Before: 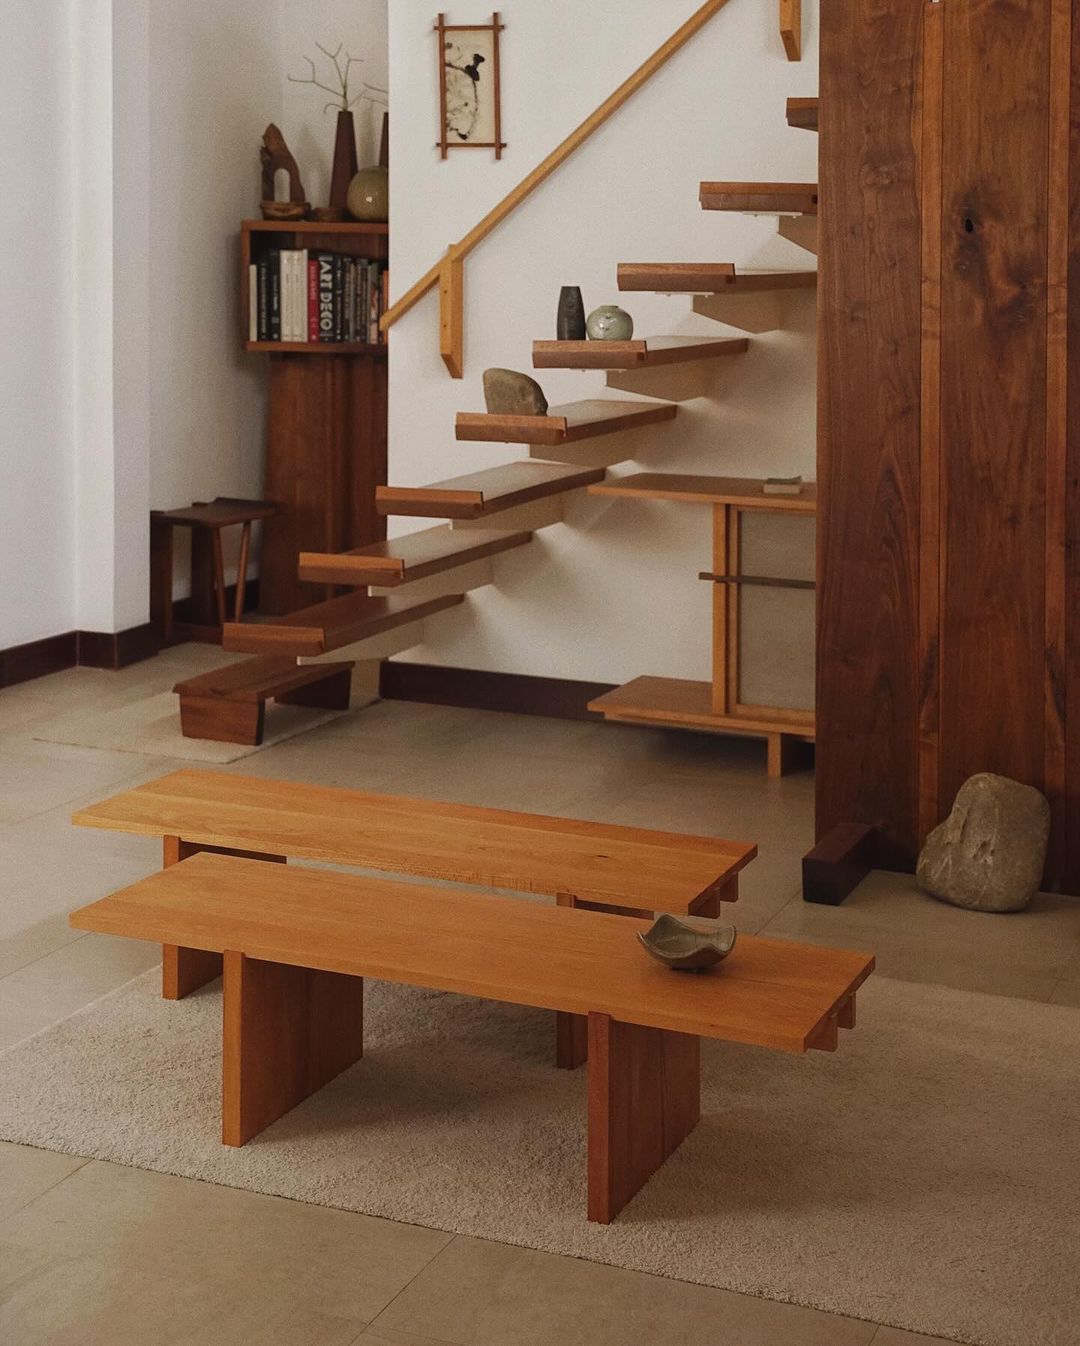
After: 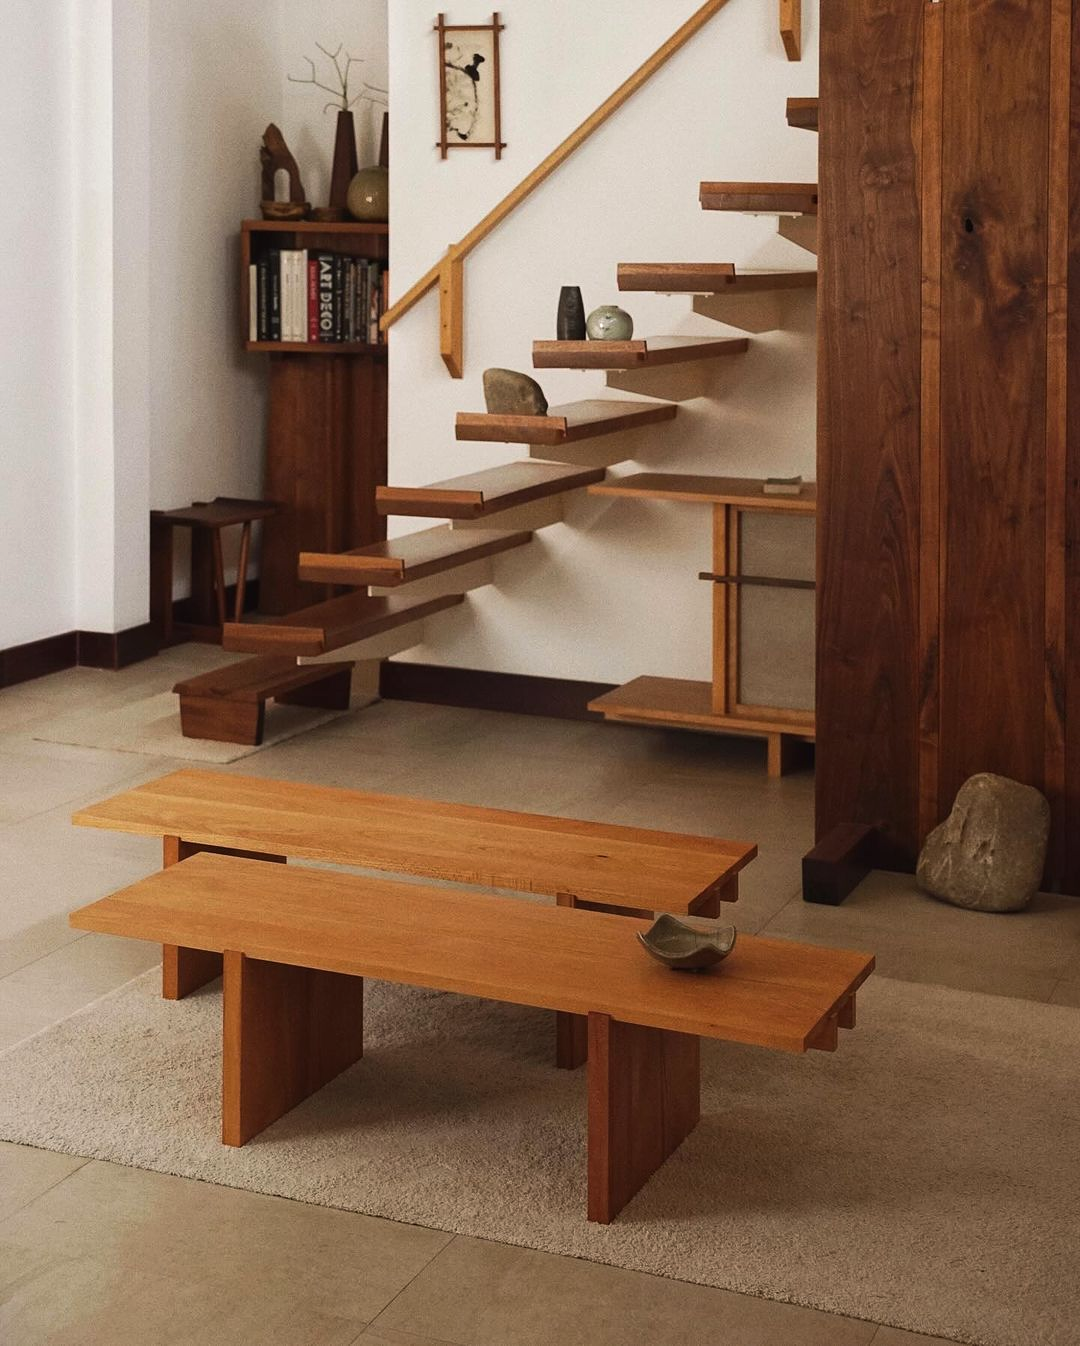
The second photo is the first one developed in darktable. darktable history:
base curve: curves: ch0 [(0, 0) (0.472, 0.508) (1, 1)]
tone equalizer: -8 EV -0.417 EV, -7 EV -0.389 EV, -6 EV -0.333 EV, -5 EV -0.222 EV, -3 EV 0.222 EV, -2 EV 0.333 EV, -1 EV 0.389 EV, +0 EV 0.417 EV, edges refinement/feathering 500, mask exposure compensation -1.57 EV, preserve details no
exposure: exposure -0.064 EV, compensate highlight preservation false
